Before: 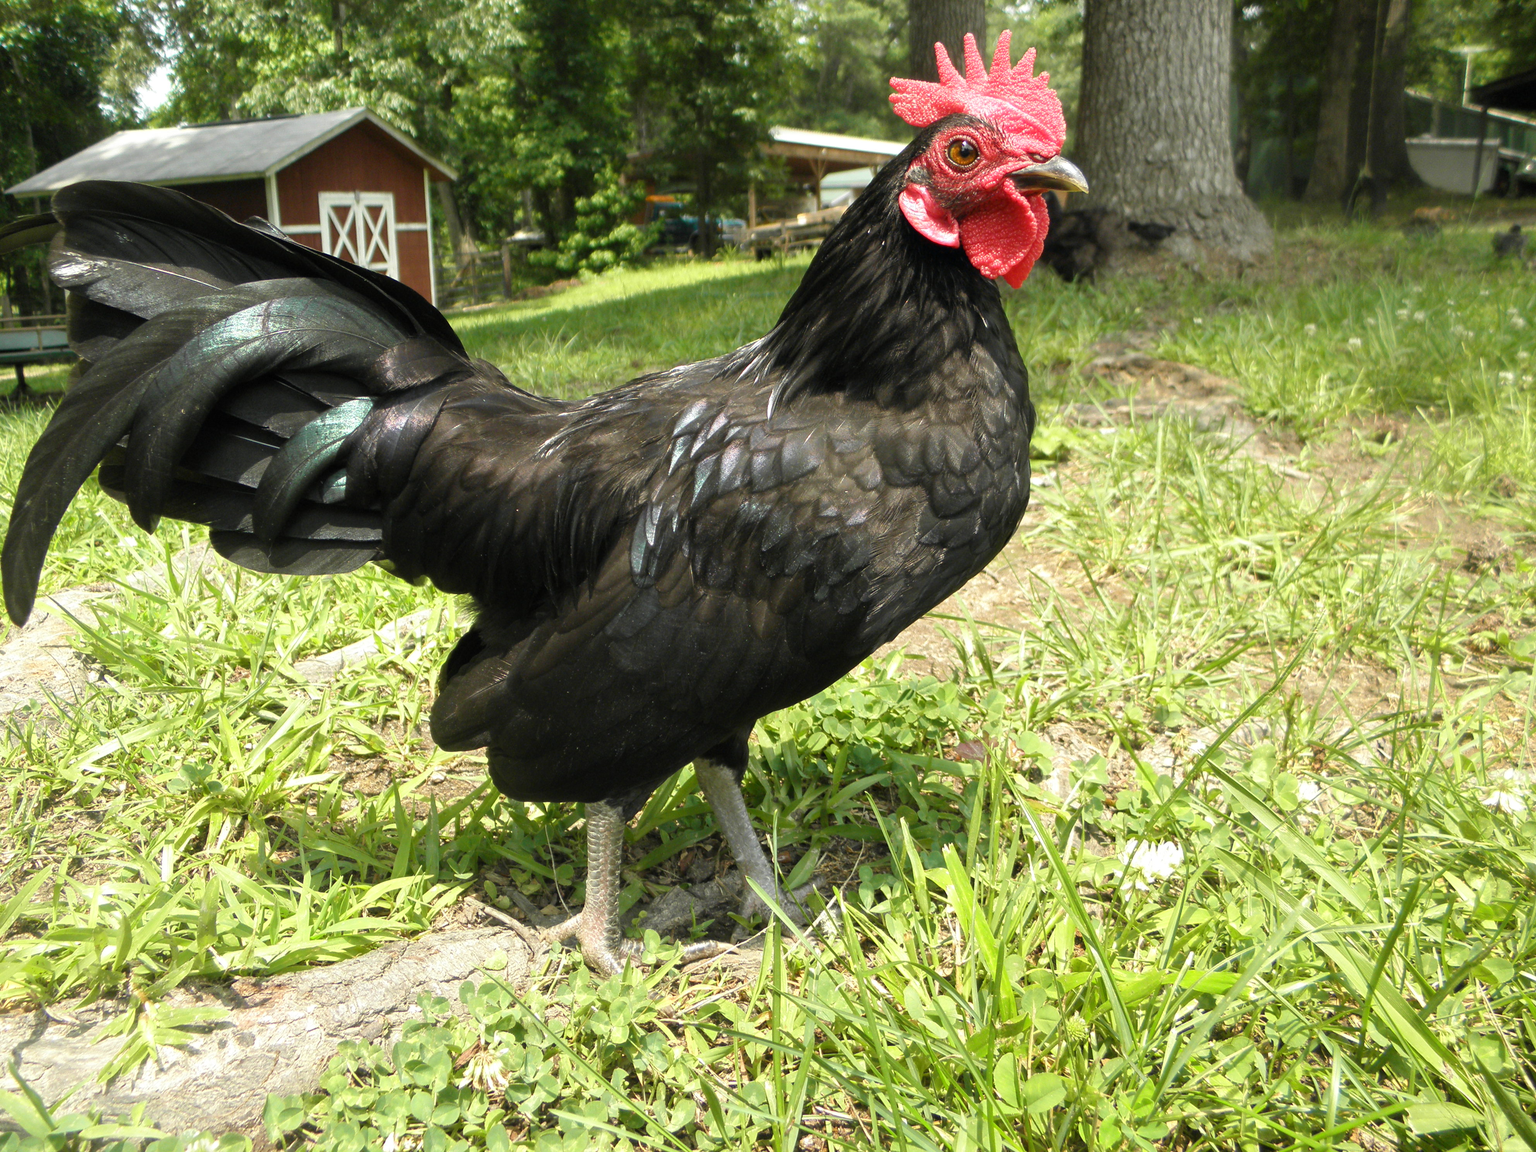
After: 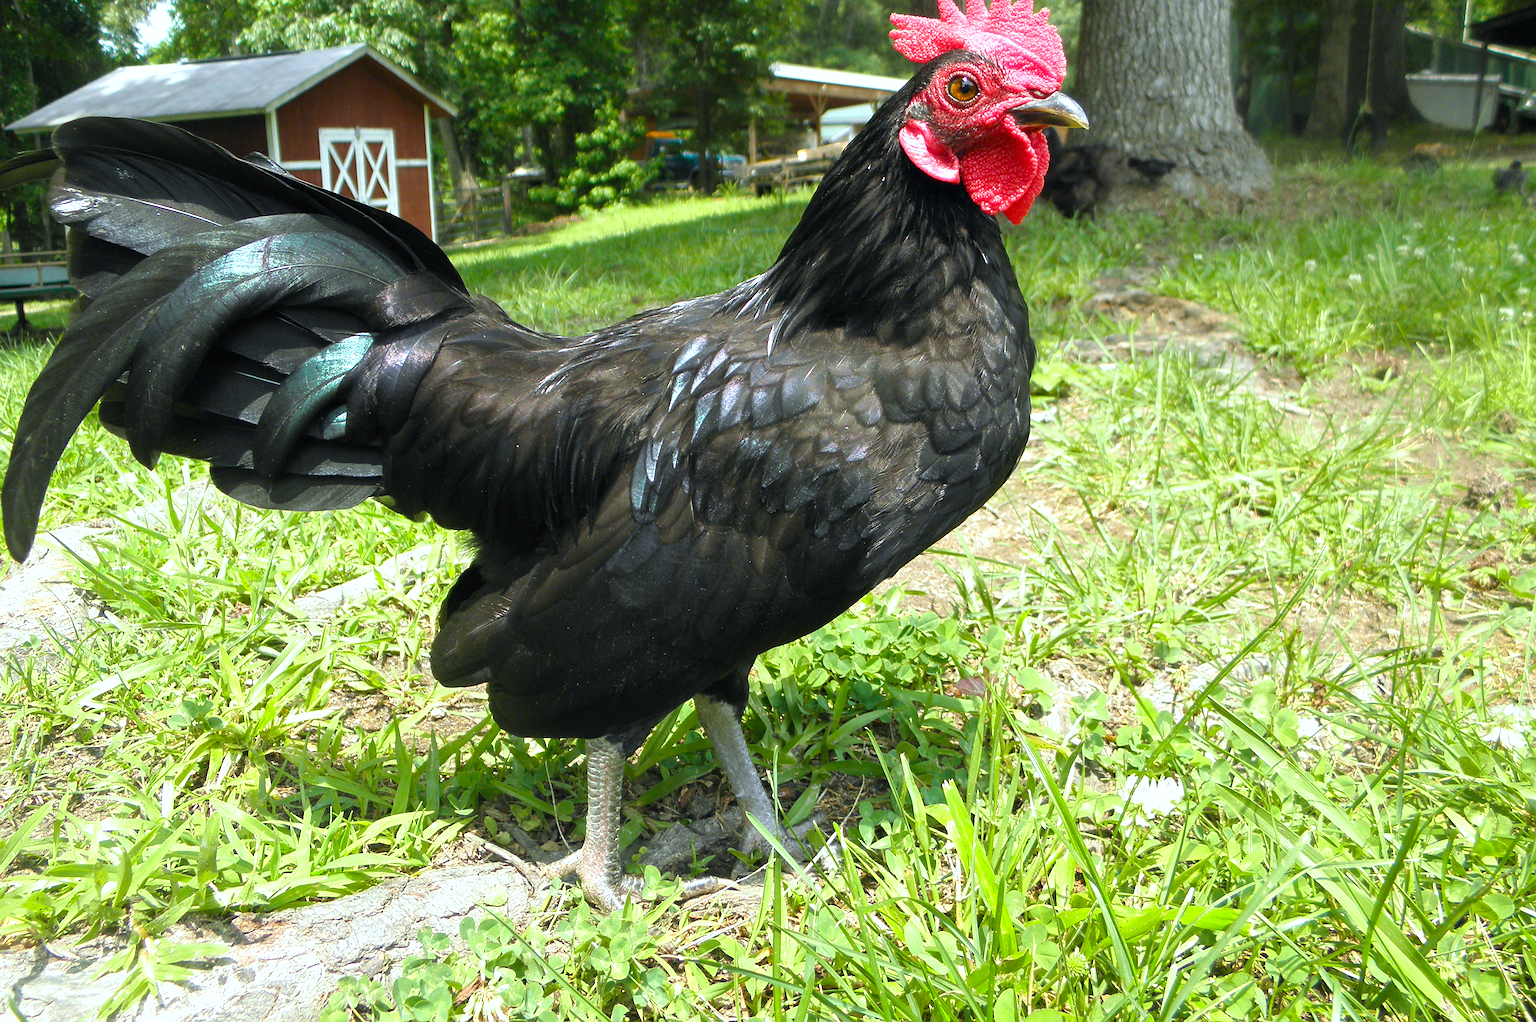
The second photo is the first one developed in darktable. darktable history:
color calibration: x 0.37, y 0.382, temperature 4313.32 K
crop and rotate: top 5.609%, bottom 5.609%
exposure: exposure 0.191 EV, compensate highlight preservation false
sharpen: on, module defaults
color balance rgb: perceptual saturation grading › global saturation 20%, global vibrance 10%
